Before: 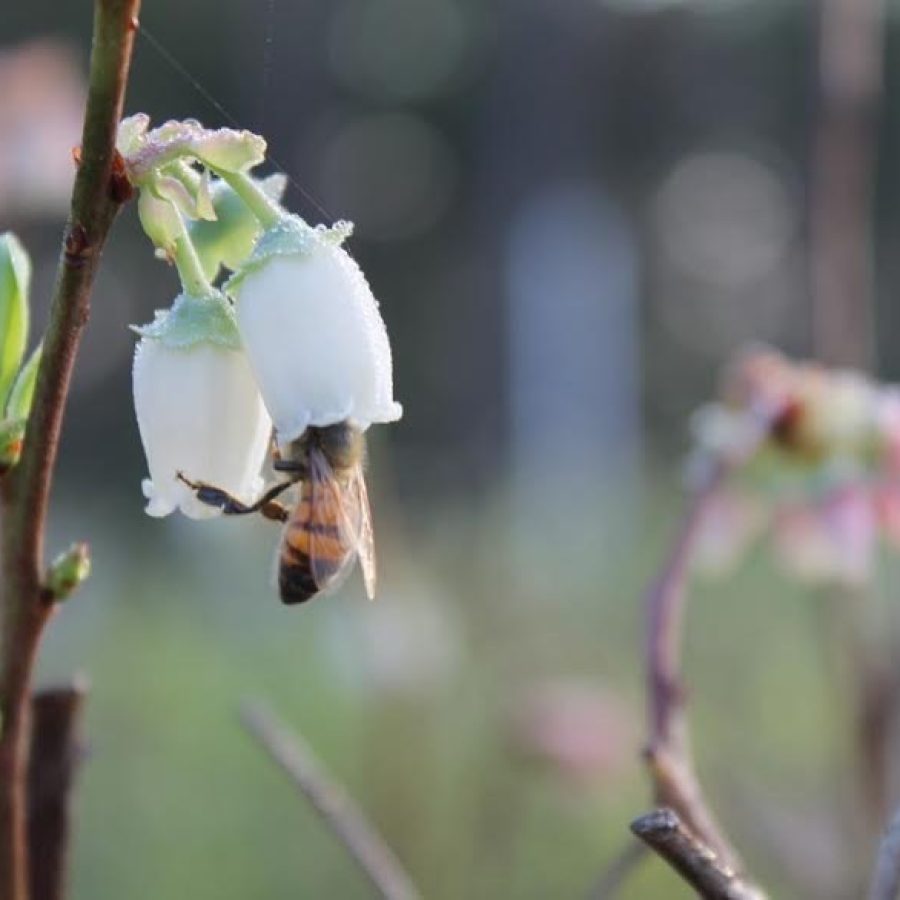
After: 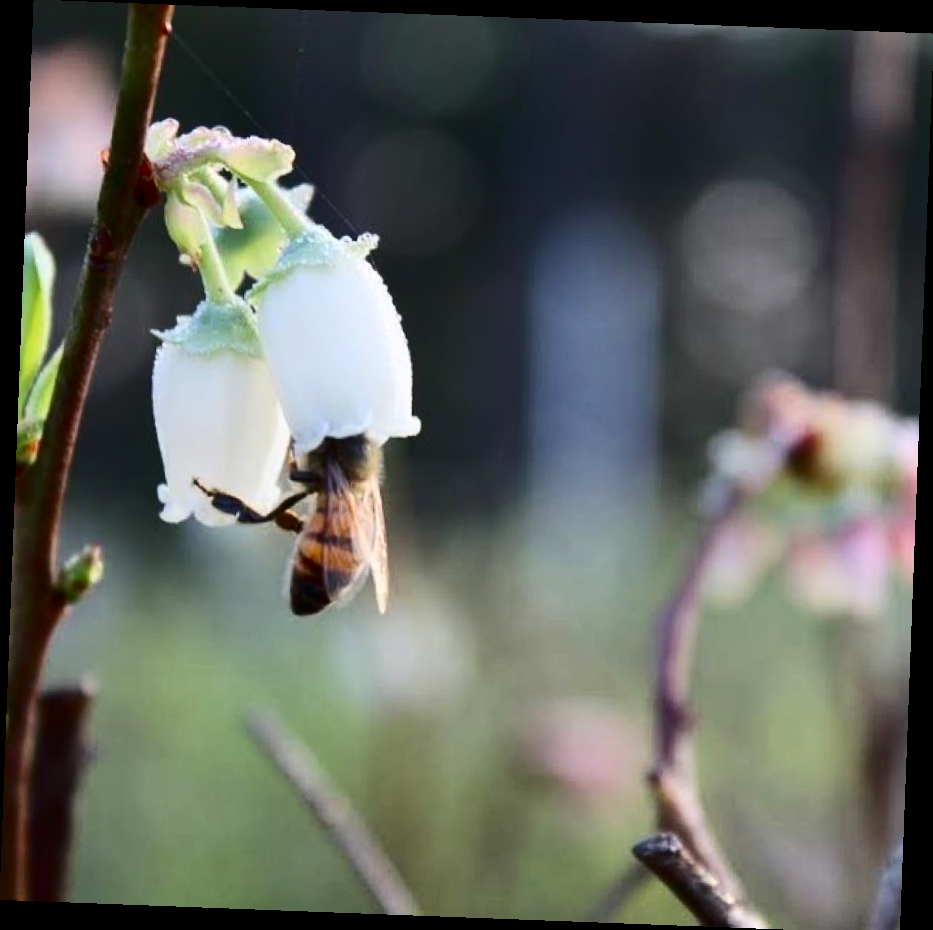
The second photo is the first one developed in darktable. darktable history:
crop: top 0.05%, bottom 0.098%
contrast brightness saturation: contrast 0.32, brightness -0.08, saturation 0.17
rotate and perspective: rotation 2.17°, automatic cropping off
